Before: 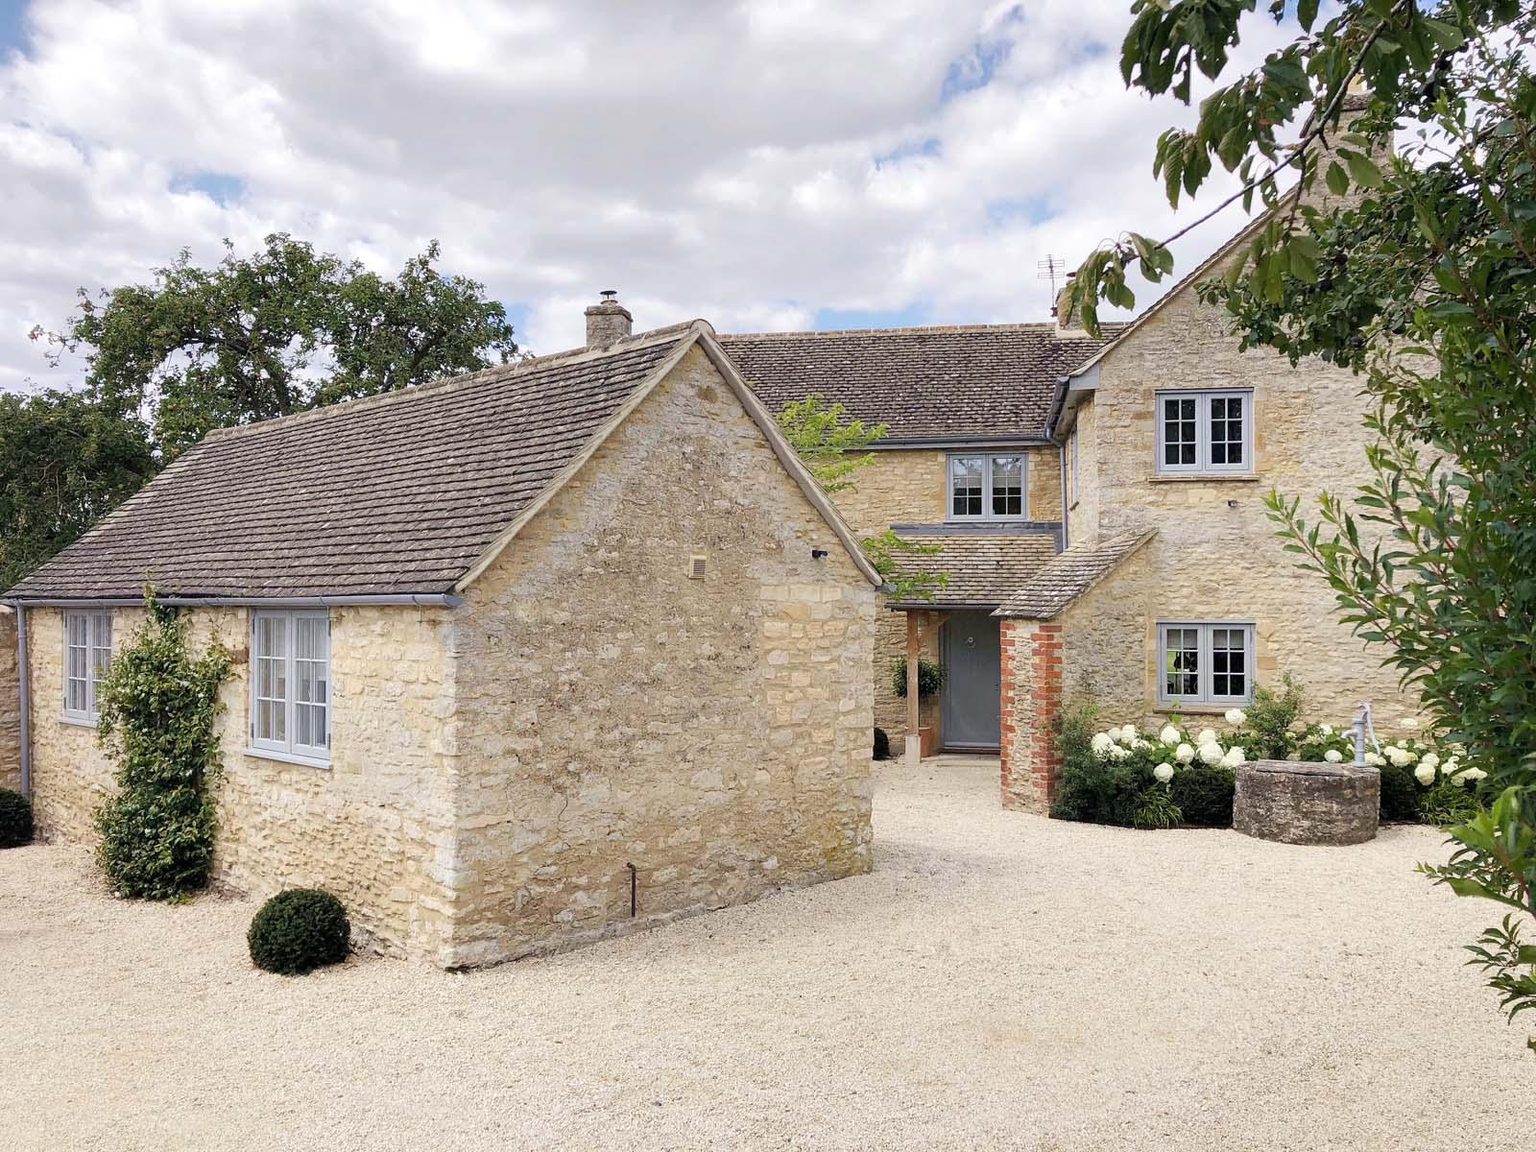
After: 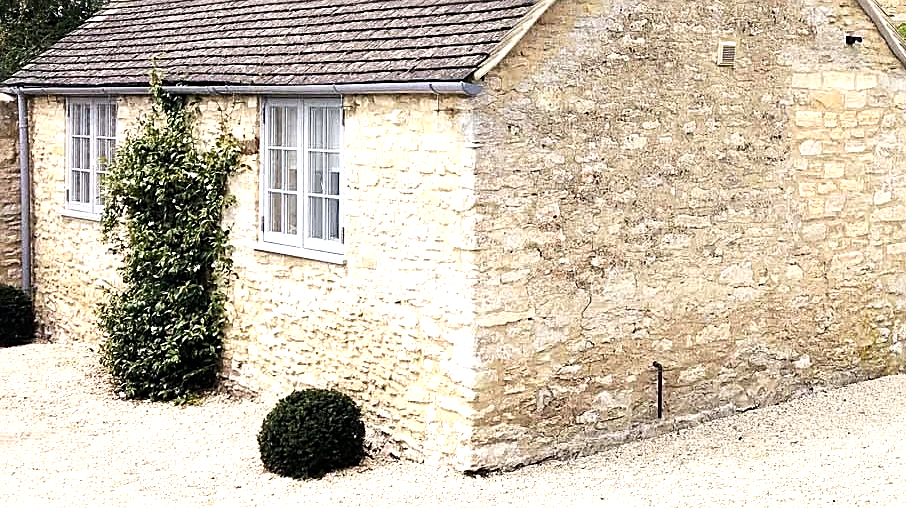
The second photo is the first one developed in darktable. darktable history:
crop: top 44.801%, right 43.349%, bottom 12.831%
sharpen: on, module defaults
tone equalizer: -8 EV -1.09 EV, -7 EV -0.974 EV, -6 EV -0.837 EV, -5 EV -0.573 EV, -3 EV 0.567 EV, -2 EV 0.841 EV, -1 EV 0.995 EV, +0 EV 1.08 EV, edges refinement/feathering 500, mask exposure compensation -1.57 EV, preserve details no
